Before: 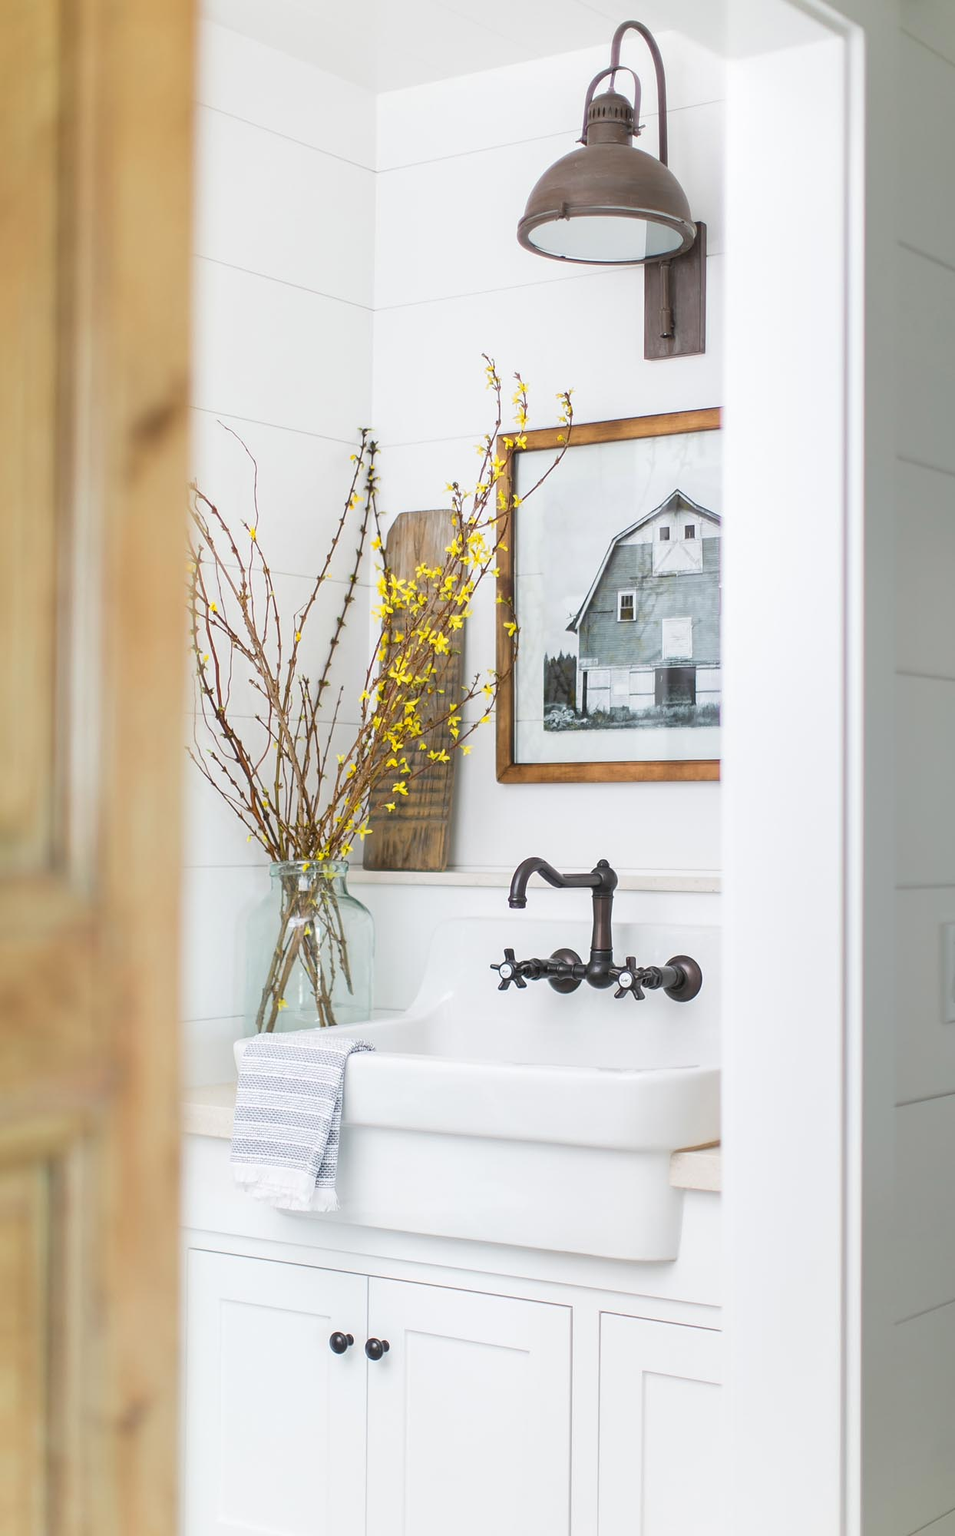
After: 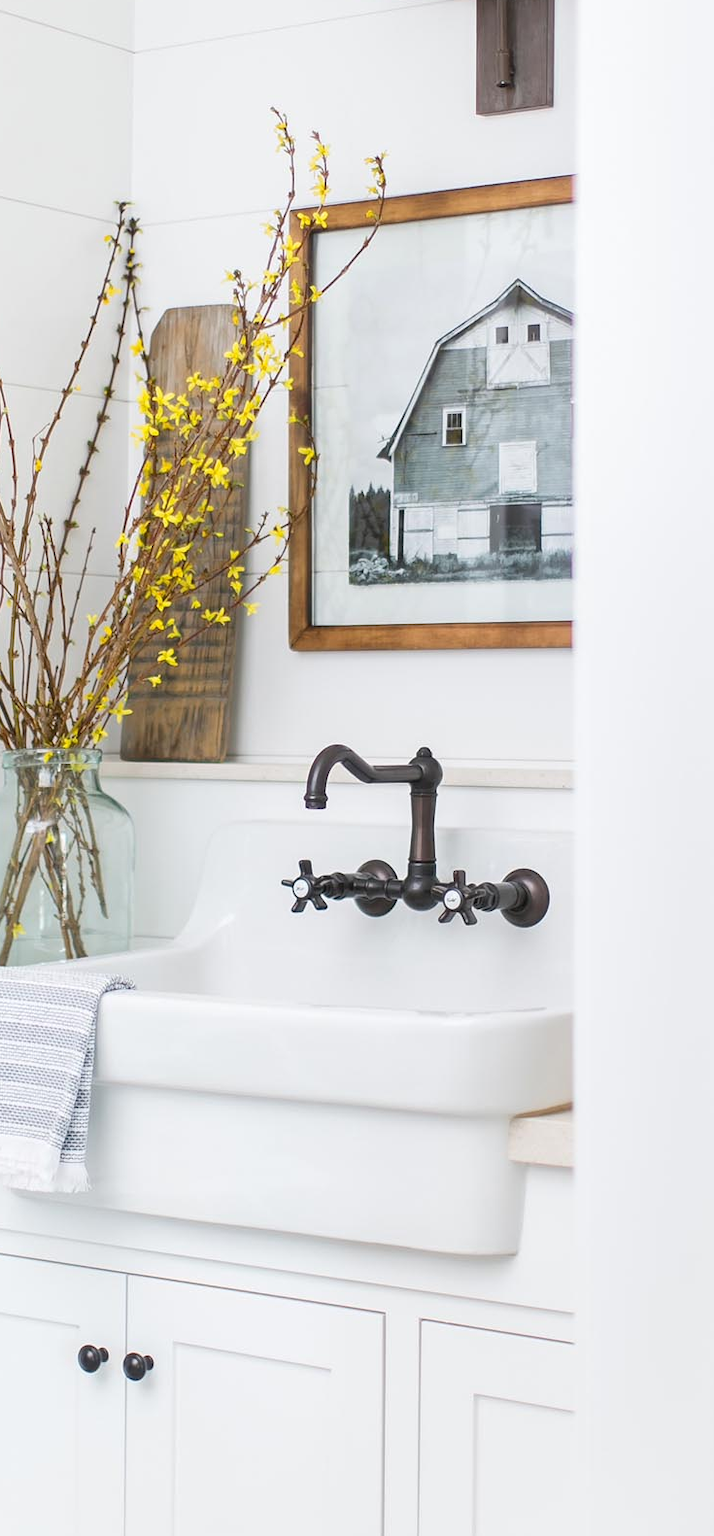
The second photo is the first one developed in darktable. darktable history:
crop and rotate: left 28.147%, top 17.53%, right 12.725%, bottom 3.397%
